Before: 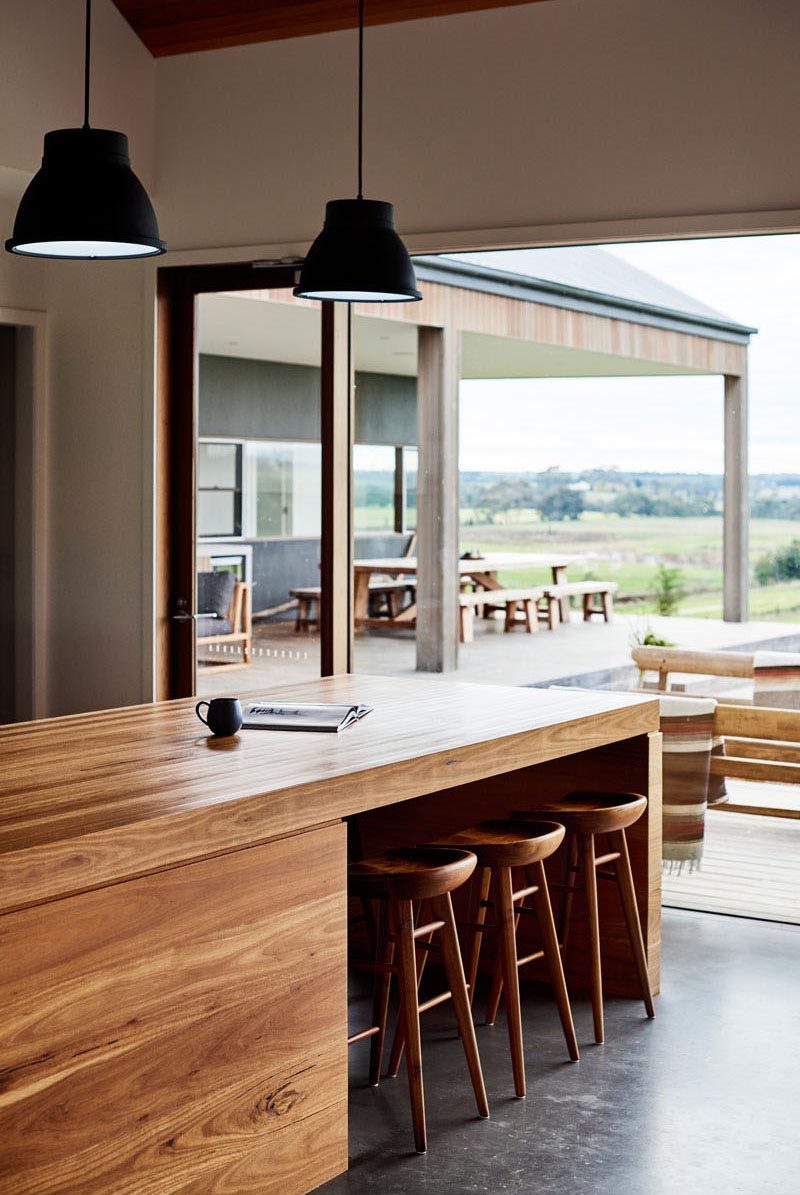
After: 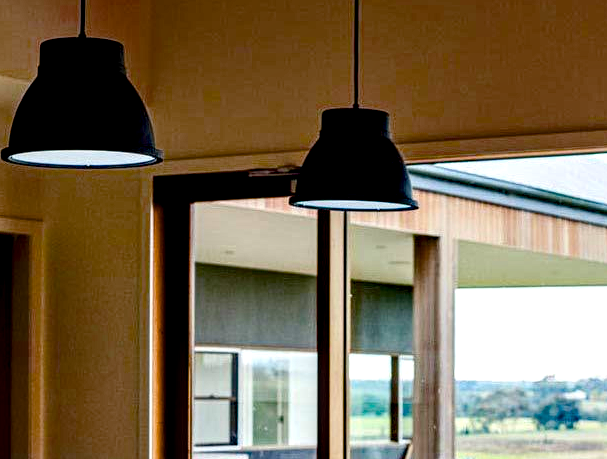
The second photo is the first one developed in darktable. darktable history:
tone equalizer: on, module defaults
color balance rgb: linear chroma grading › global chroma 49.782%, perceptual saturation grading › global saturation 20%, perceptual saturation grading › highlights -25.281%, perceptual saturation grading › shadows 24.874%, global vibrance 16.482%, saturation formula JzAzBz (2021)
crop: left 0.542%, top 7.648%, right 23.58%, bottom 53.899%
local contrast: highlights 60%, shadows 59%, detail 160%
exposure: compensate highlight preservation false
haze removal: compatibility mode true, adaptive false
